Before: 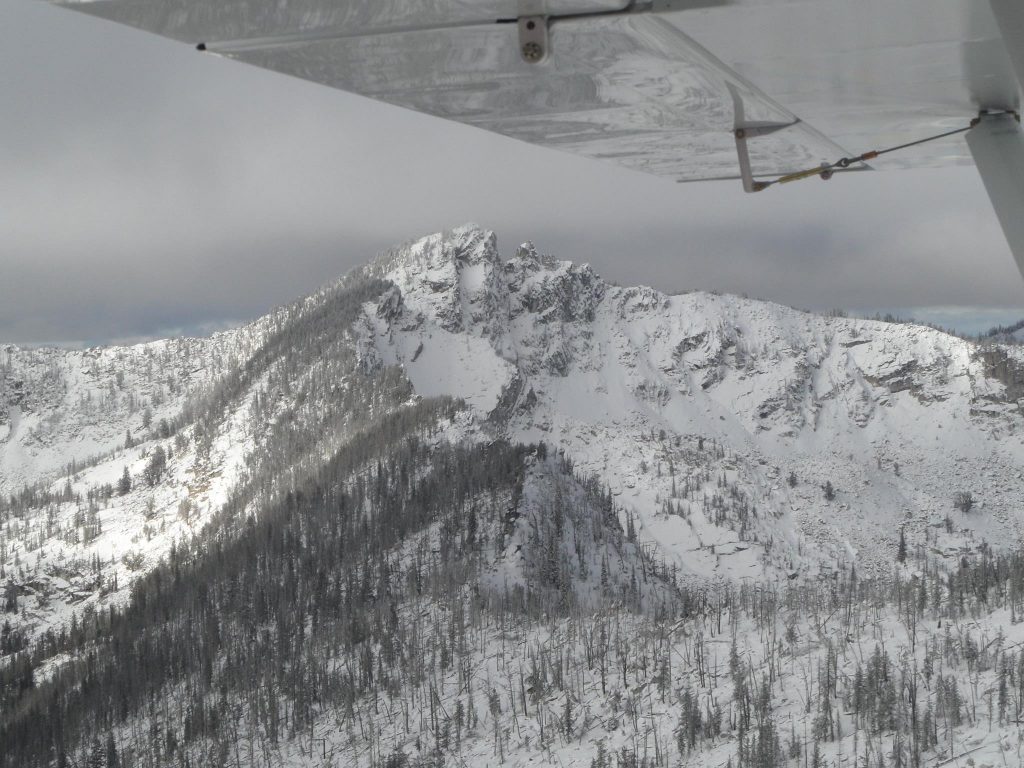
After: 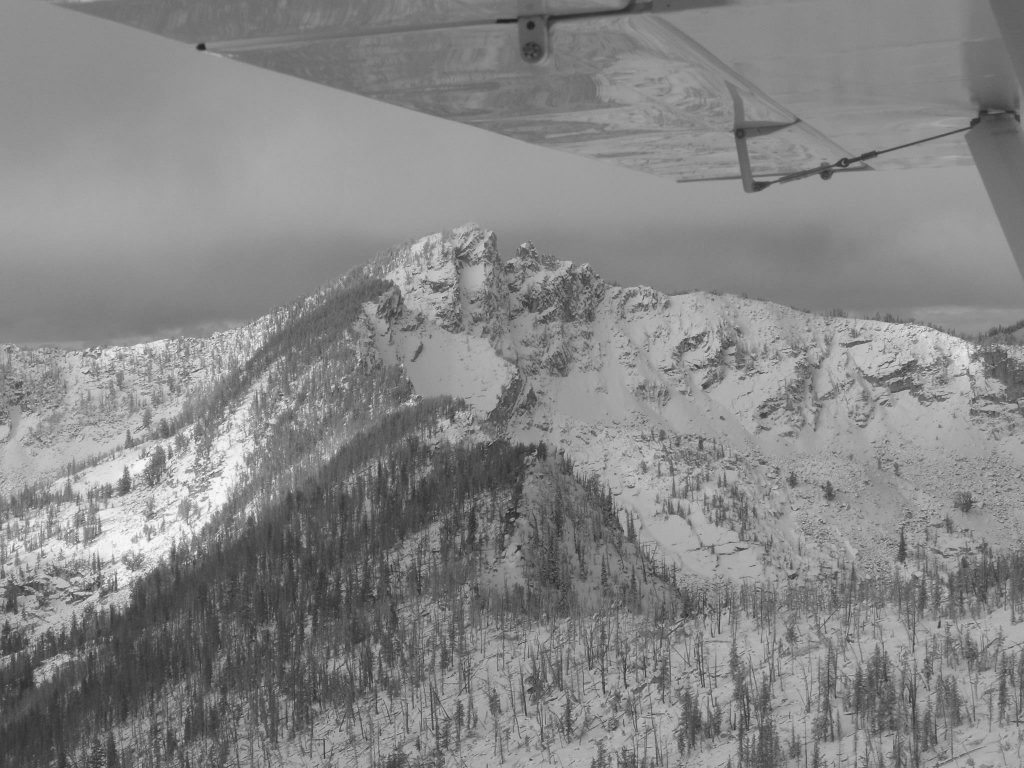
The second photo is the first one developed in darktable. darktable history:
shadows and highlights: on, module defaults
monochrome: a -35.87, b 49.73, size 1.7
